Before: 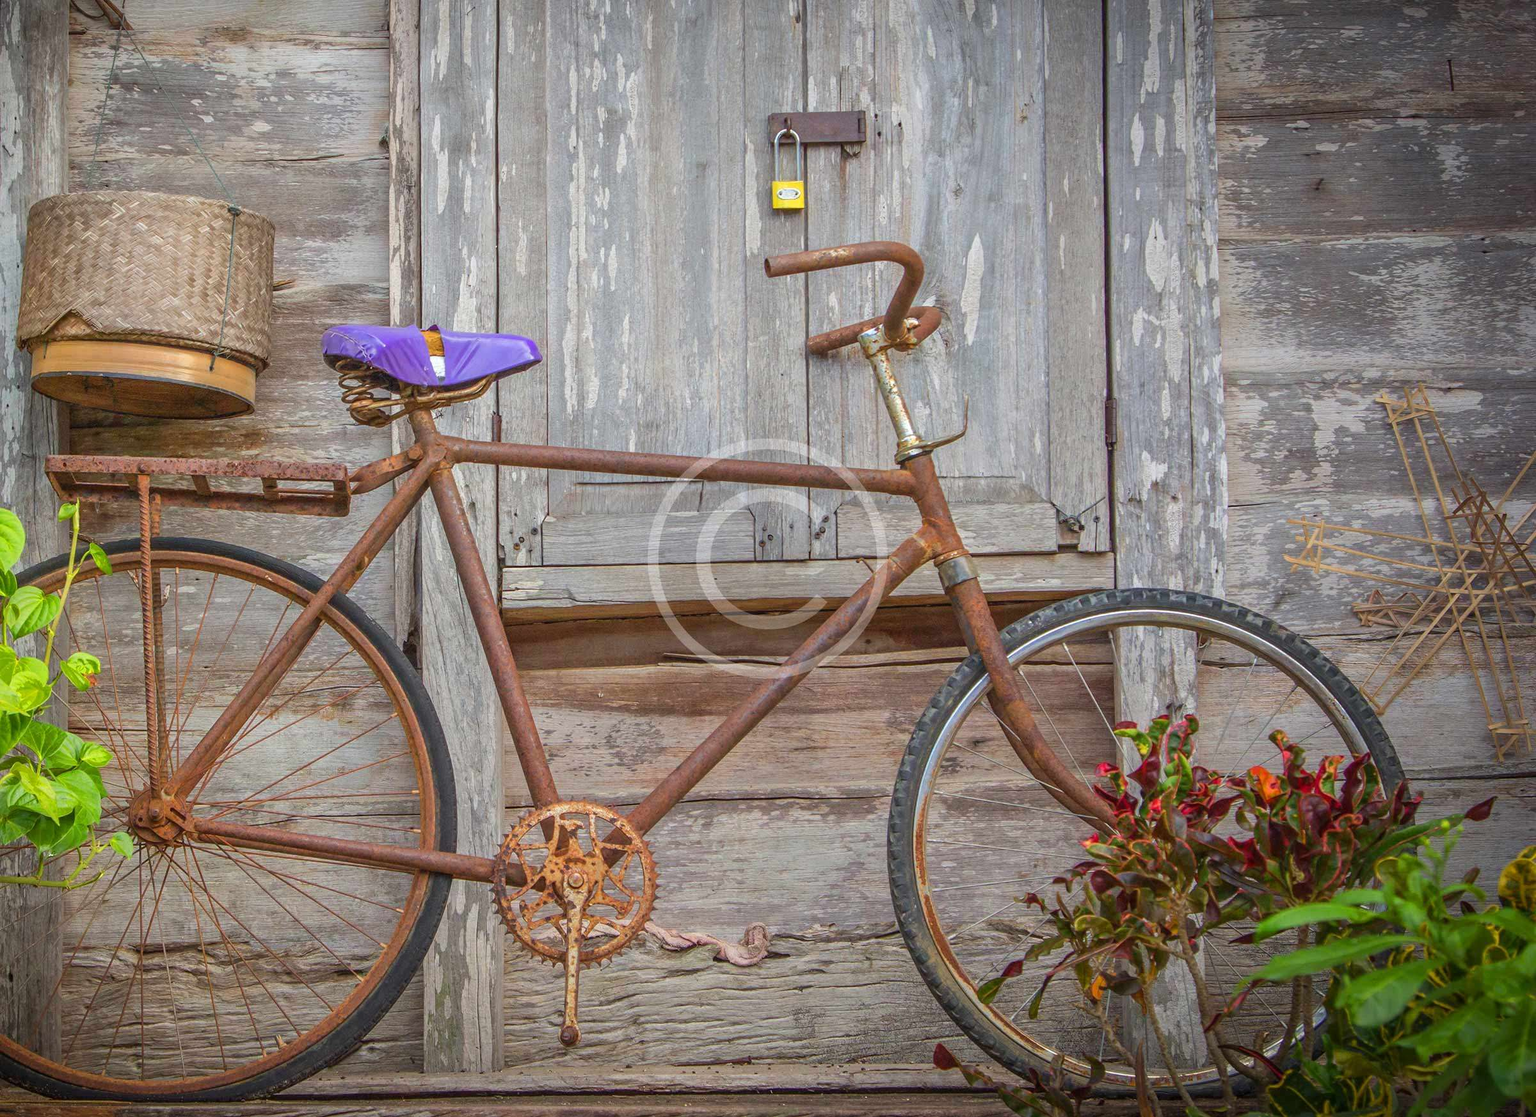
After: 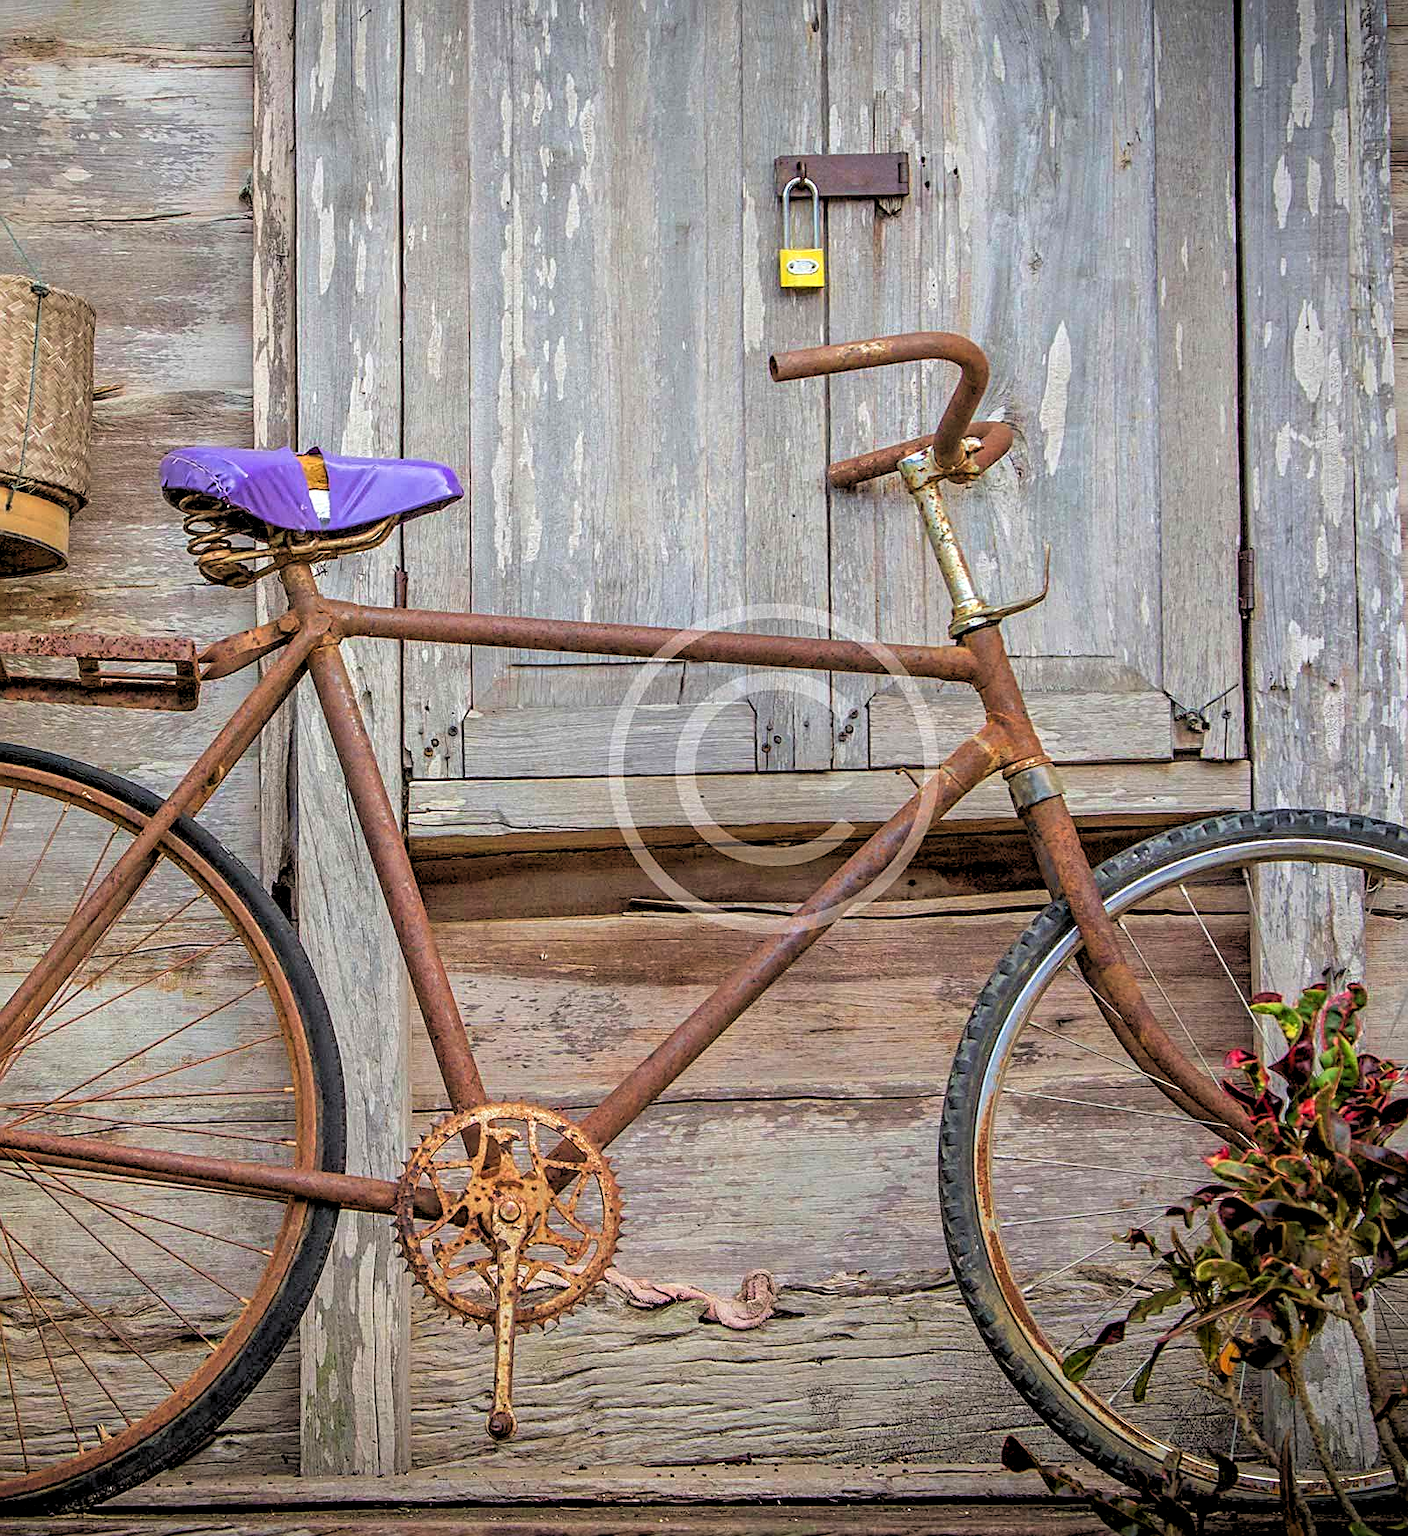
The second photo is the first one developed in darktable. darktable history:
rgb levels: levels [[0.029, 0.461, 0.922], [0, 0.5, 1], [0, 0.5, 1]]
crop and rotate: left 13.409%, right 19.924%
sharpen: amount 0.6
velvia: on, module defaults
